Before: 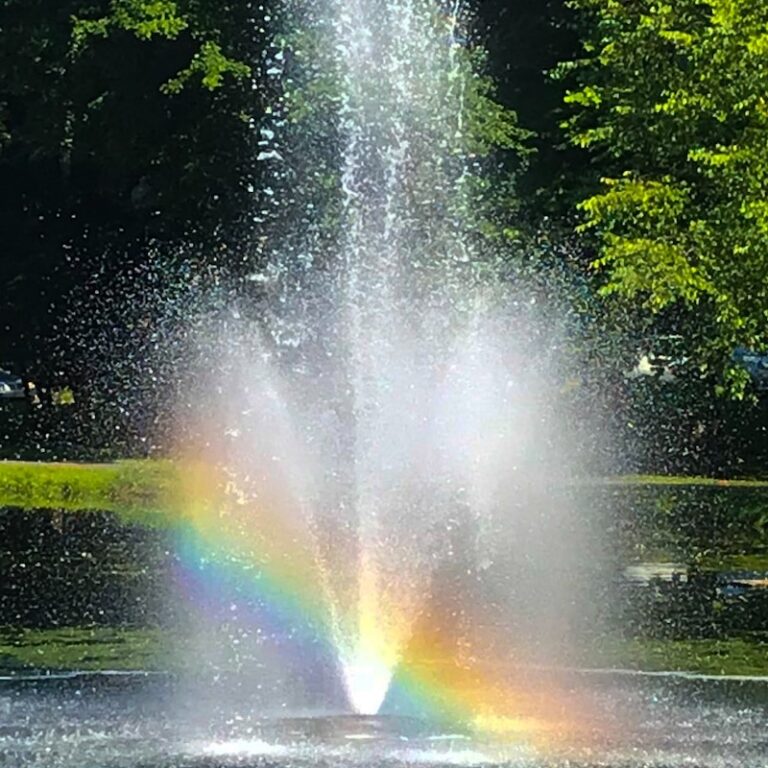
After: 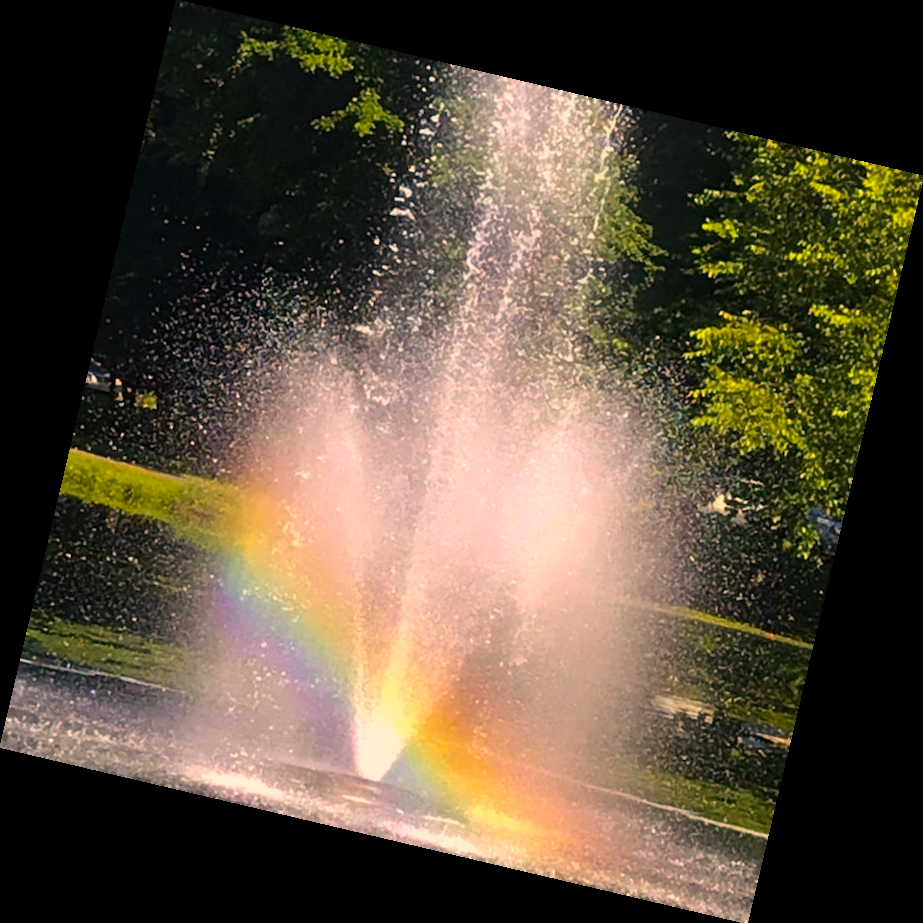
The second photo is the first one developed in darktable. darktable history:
color correction: highlights a* 21.88, highlights b* 22.25
rotate and perspective: rotation 13.27°, automatic cropping off
